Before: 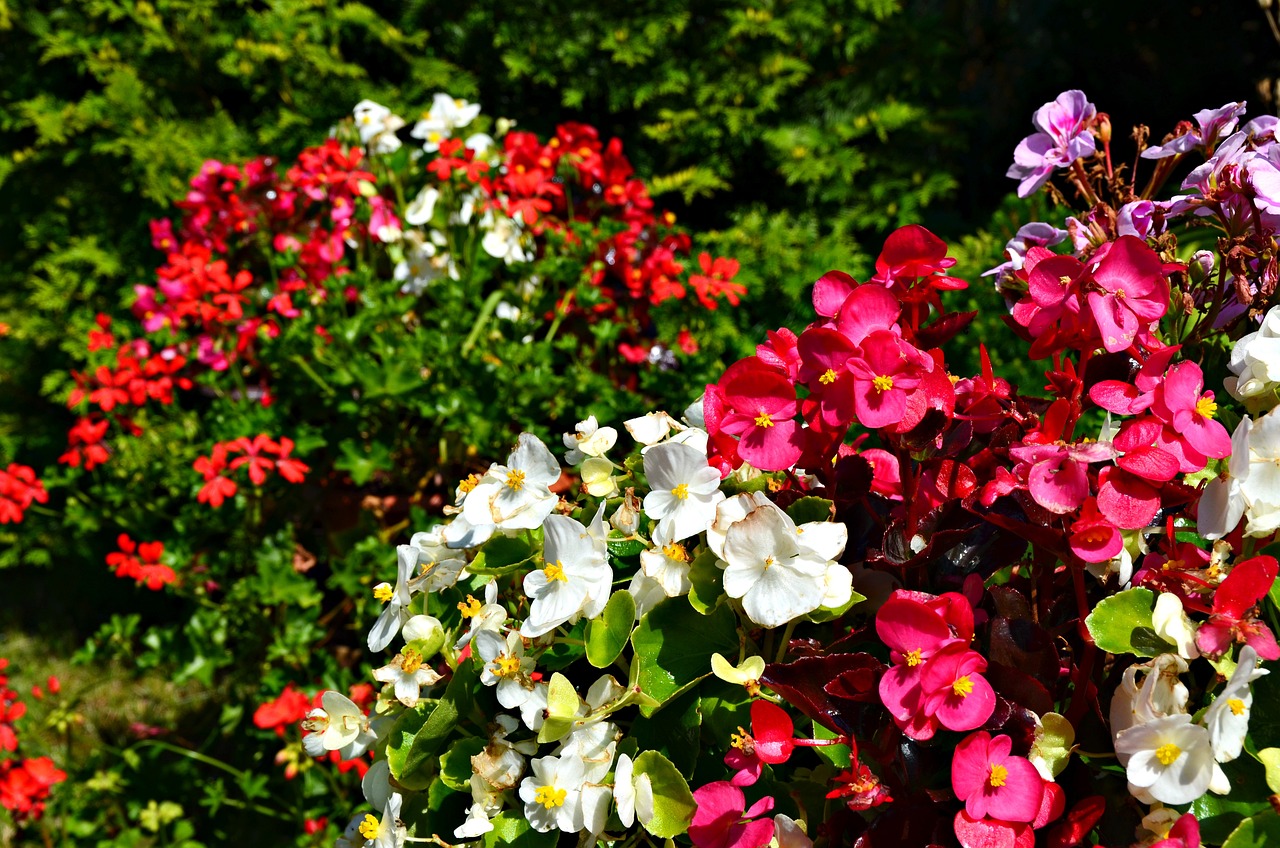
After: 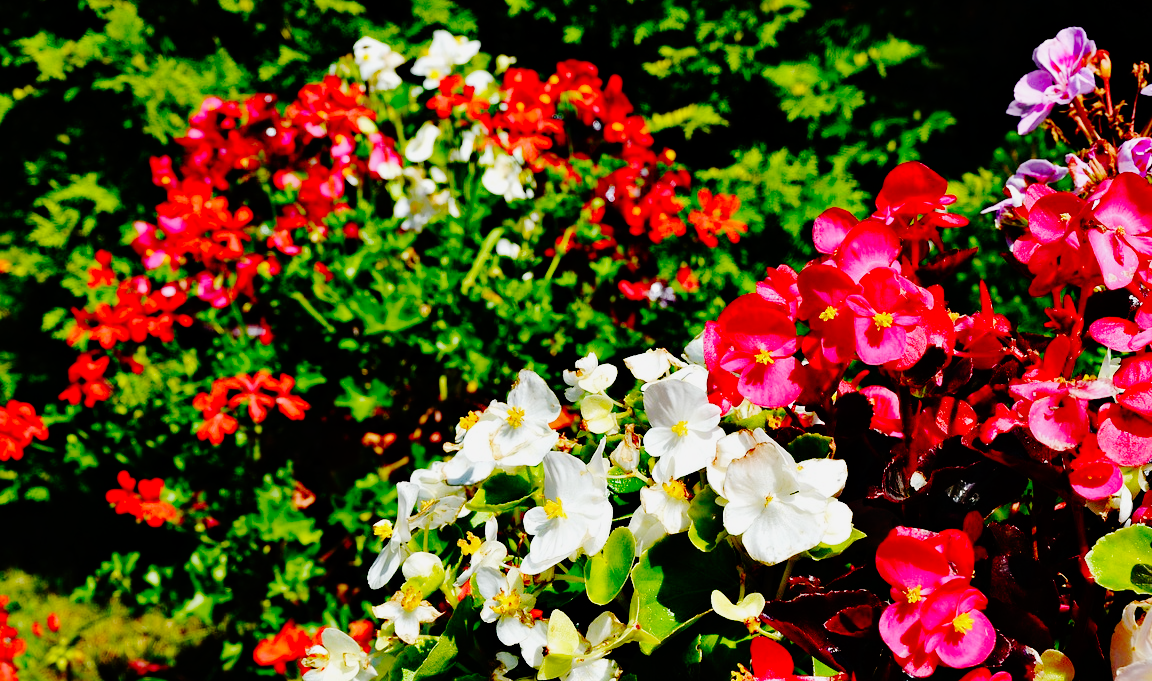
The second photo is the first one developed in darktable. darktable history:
tone equalizer: -8 EV 0.249 EV, -7 EV 0.426 EV, -6 EV 0.419 EV, -5 EV 0.234 EV, -3 EV -0.27 EV, -2 EV -0.394 EV, -1 EV -0.403 EV, +0 EV -0.224 EV, edges refinement/feathering 500, mask exposure compensation -1.57 EV, preserve details no
base curve: curves: ch0 [(0, 0) (0.036, 0.01) (0.123, 0.254) (0.258, 0.504) (0.507, 0.748) (1, 1)], preserve colors none
crop: top 7.479%, right 9.713%, bottom 12.005%
